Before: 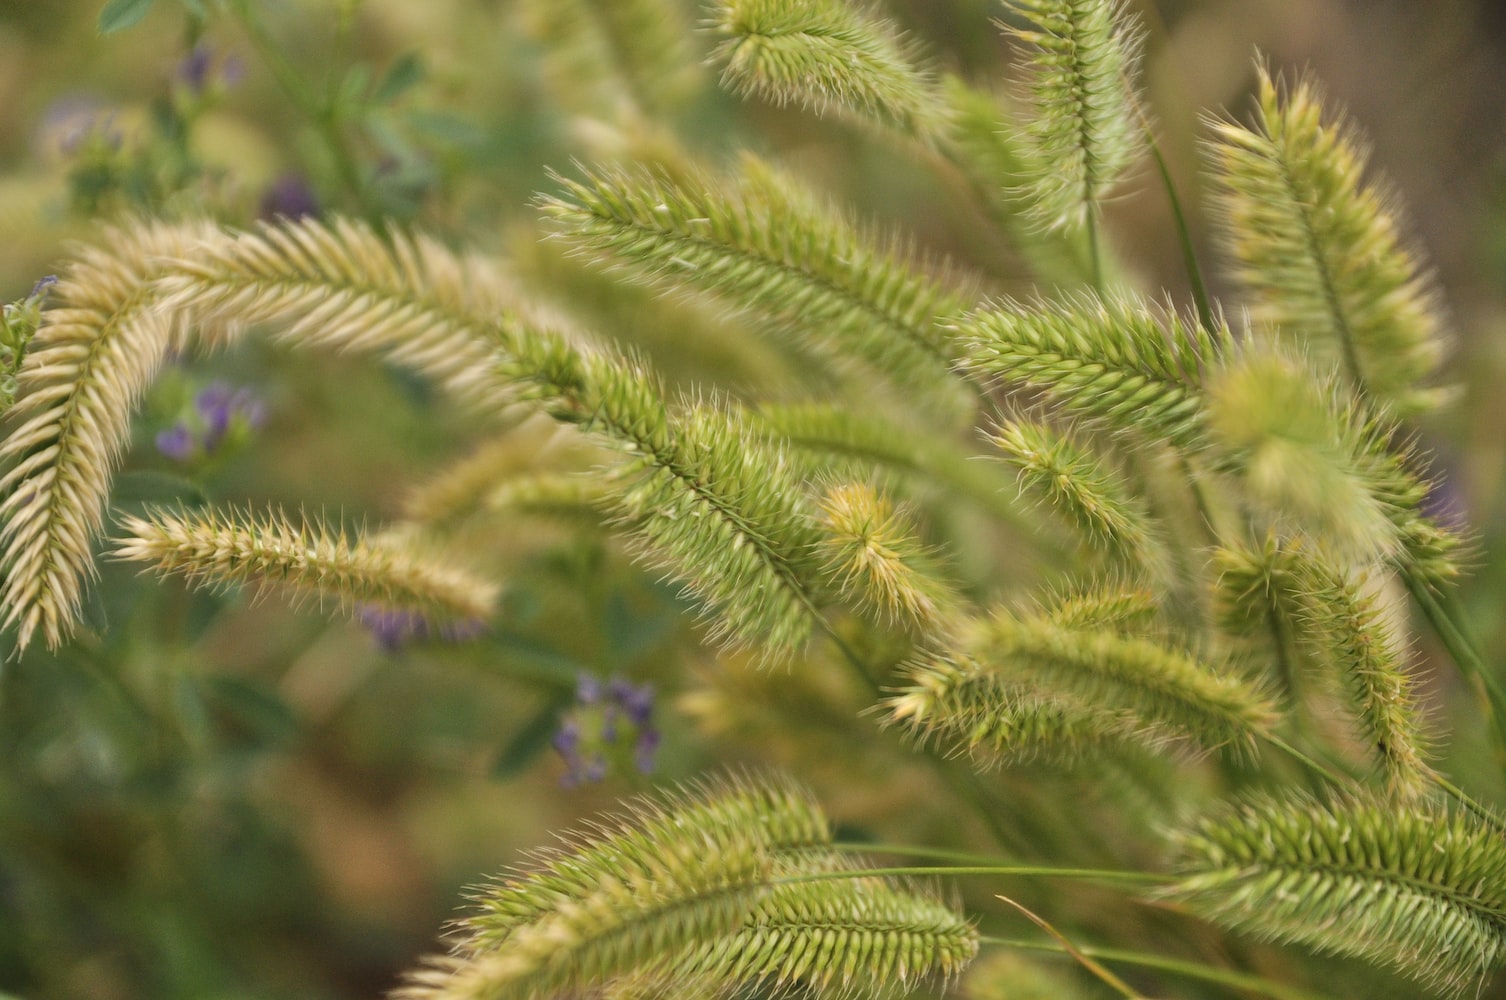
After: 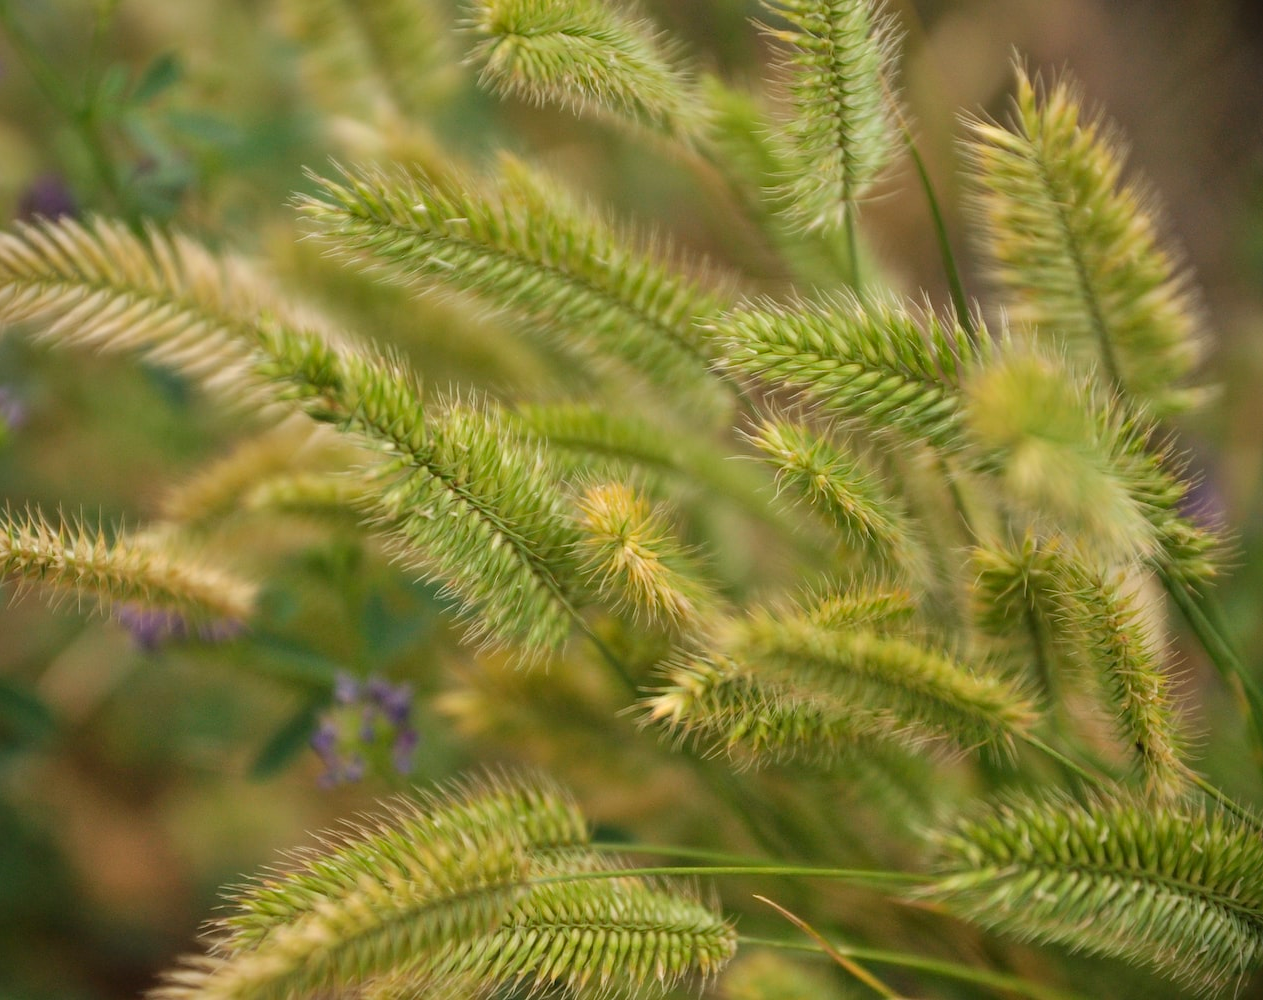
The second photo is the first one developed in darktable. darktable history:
exposure: exposure -0.043 EV, compensate exposure bias true, compensate highlight preservation false
crop: left 16.071%
vignetting: fall-off radius 60.69%, saturation -0.027
